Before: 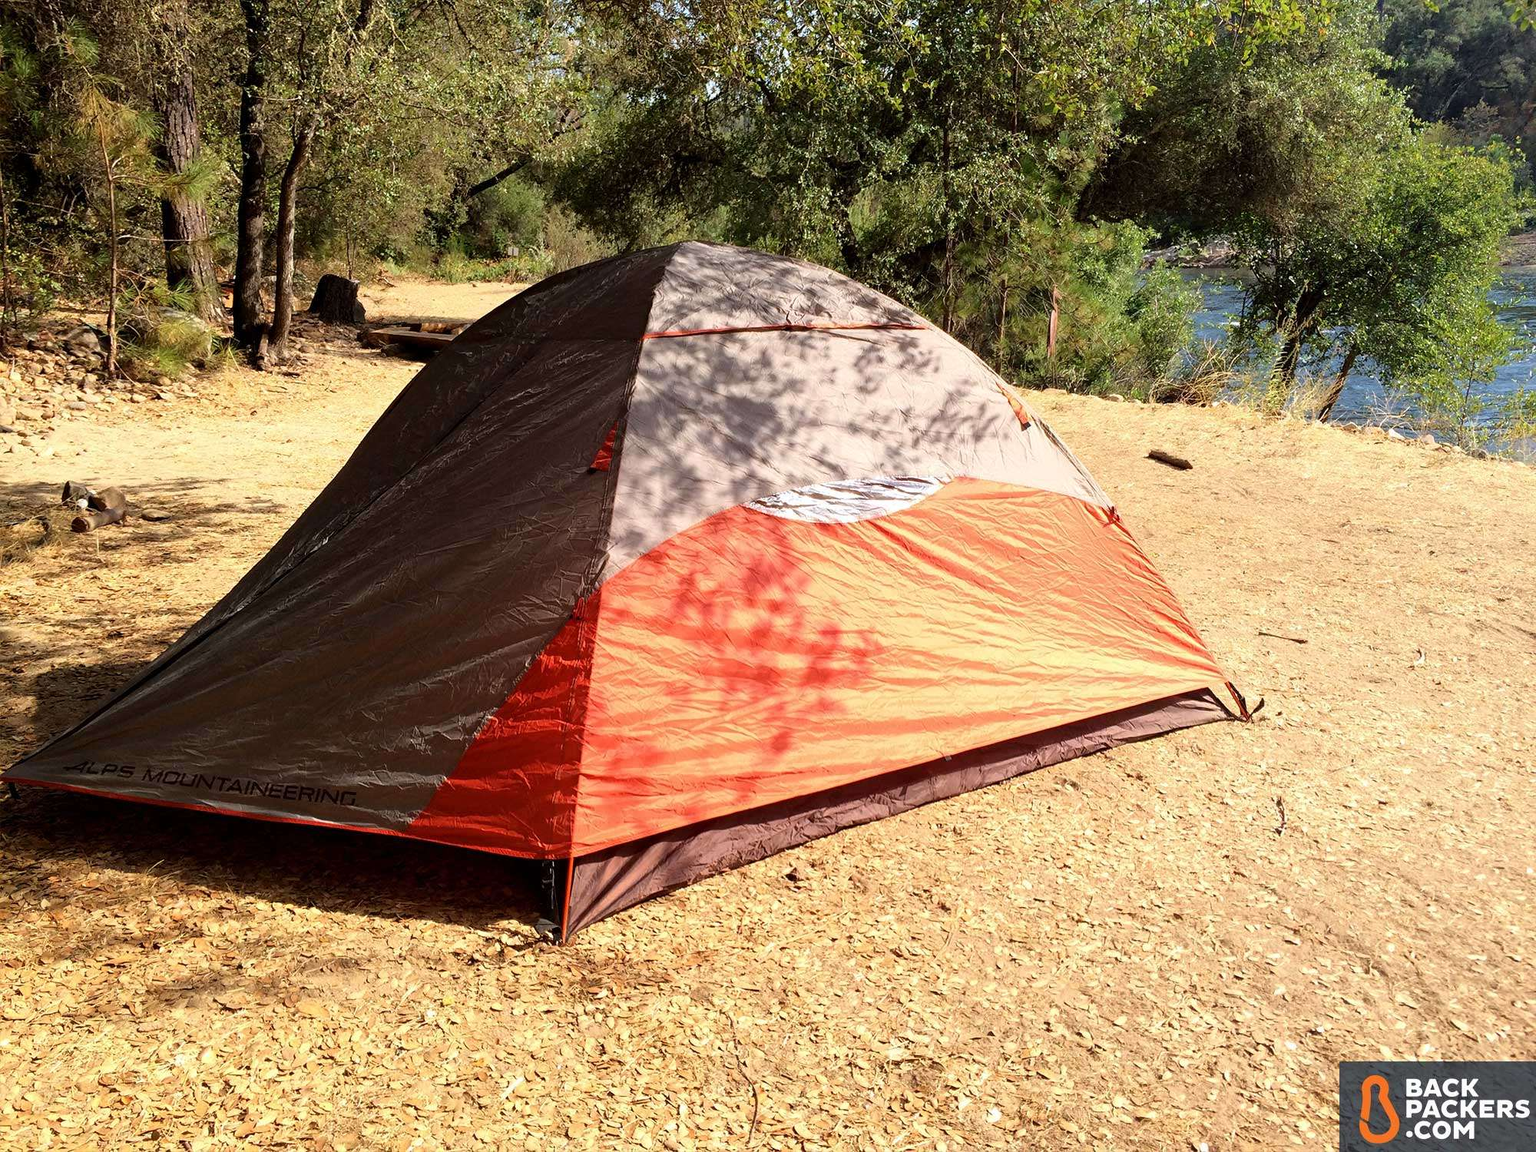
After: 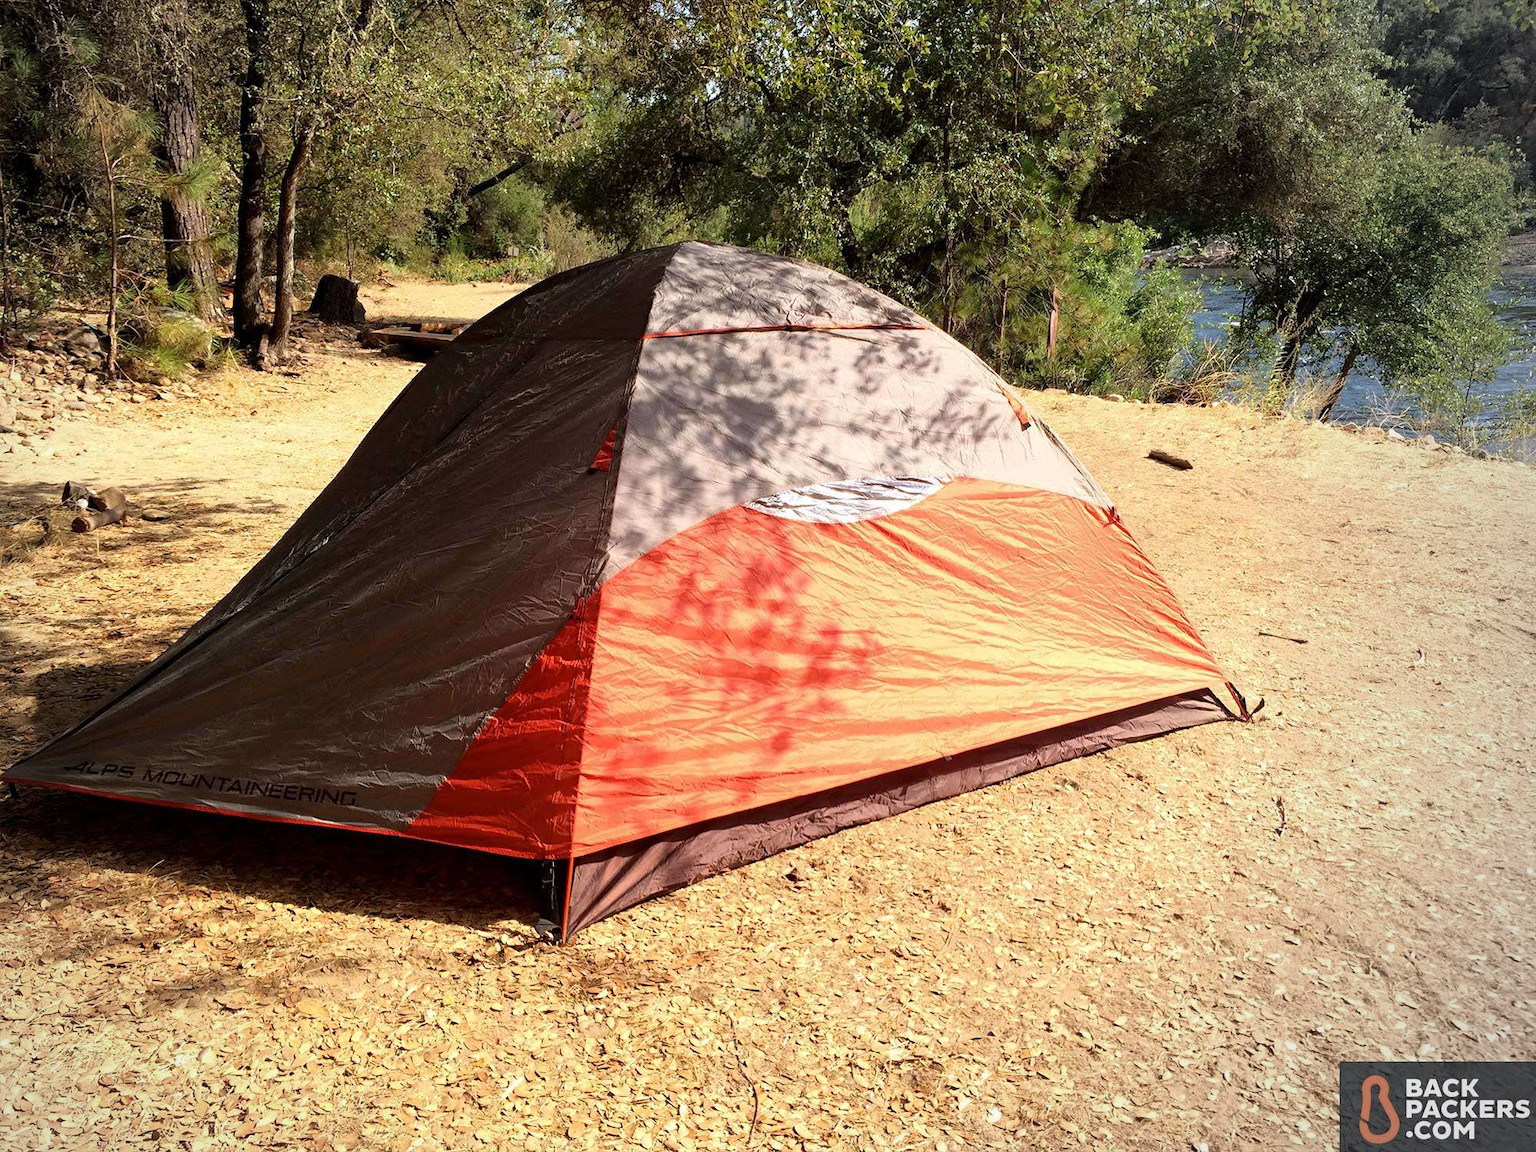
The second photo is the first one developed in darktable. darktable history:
vignetting: fall-off start 73.88%, brightness -0.266, center (-0.121, -0.004)
